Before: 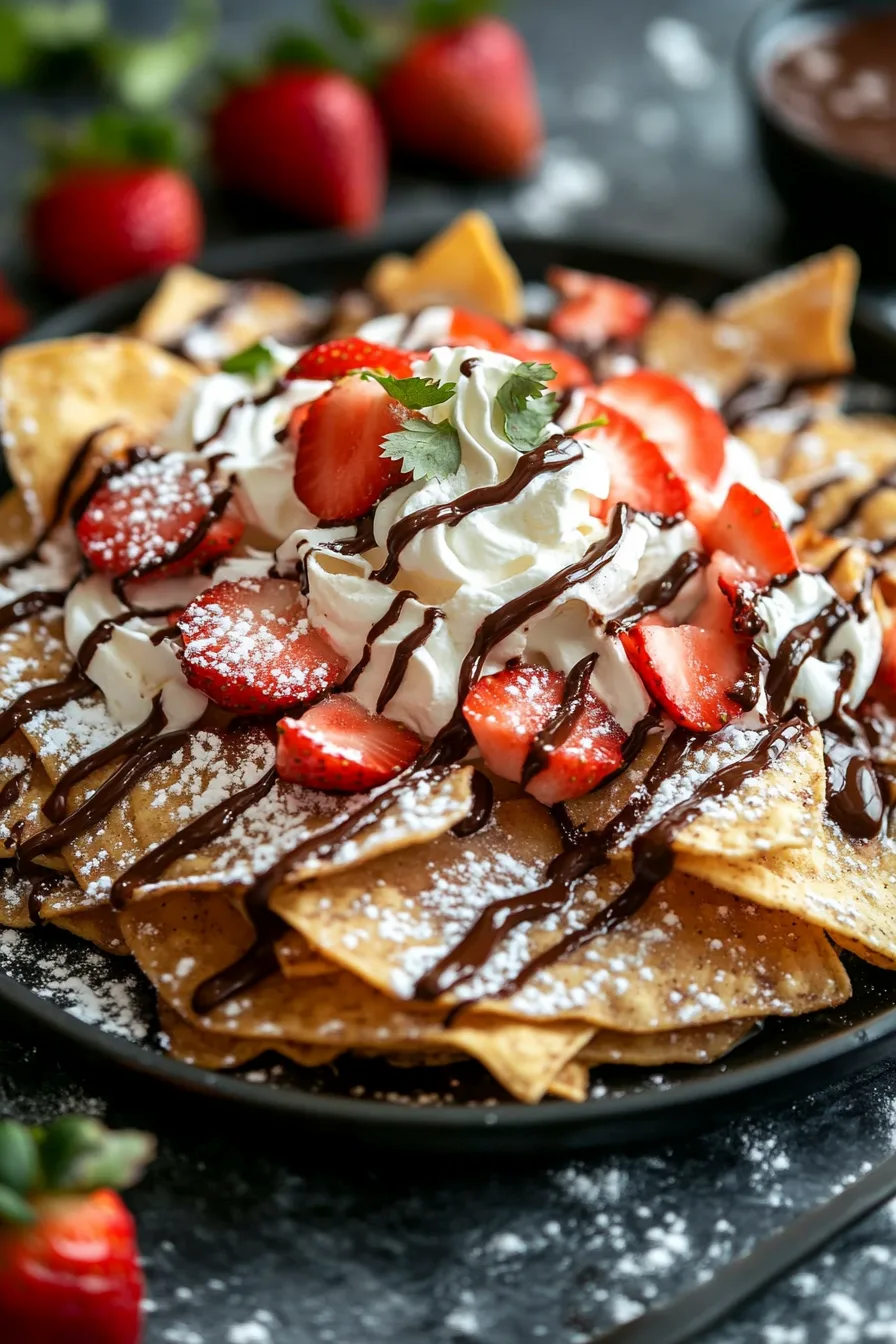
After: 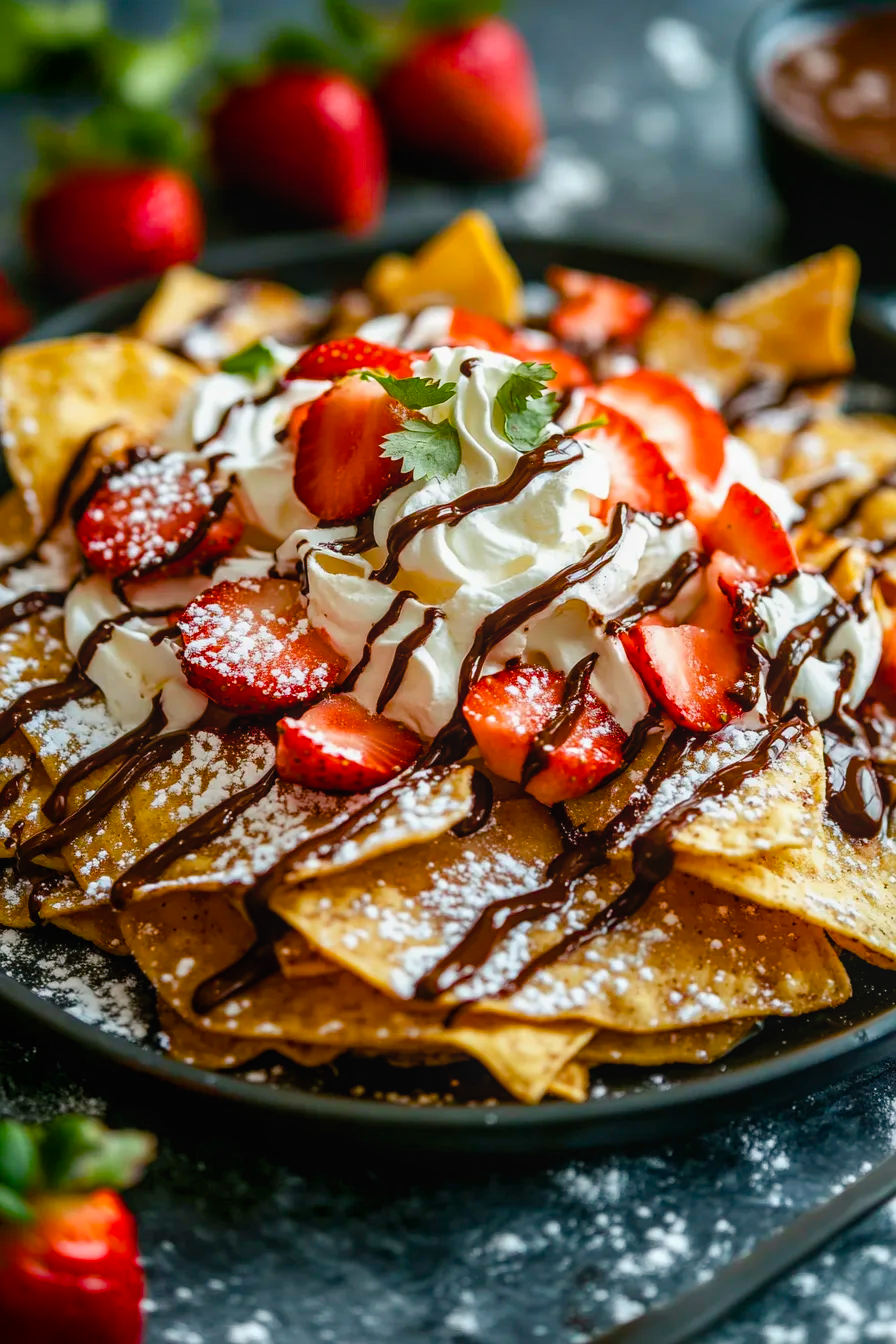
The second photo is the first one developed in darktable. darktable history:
color correction: highlights b* 0.028
color balance rgb: shadows lift › chroma 0.806%, shadows lift › hue 115.74°, linear chroma grading › global chroma 24.994%, perceptual saturation grading › global saturation 20%, perceptual saturation grading › highlights -25.083%, perceptual saturation grading › shadows 49.549%, global vibrance 5.179%
local contrast: detail 109%
